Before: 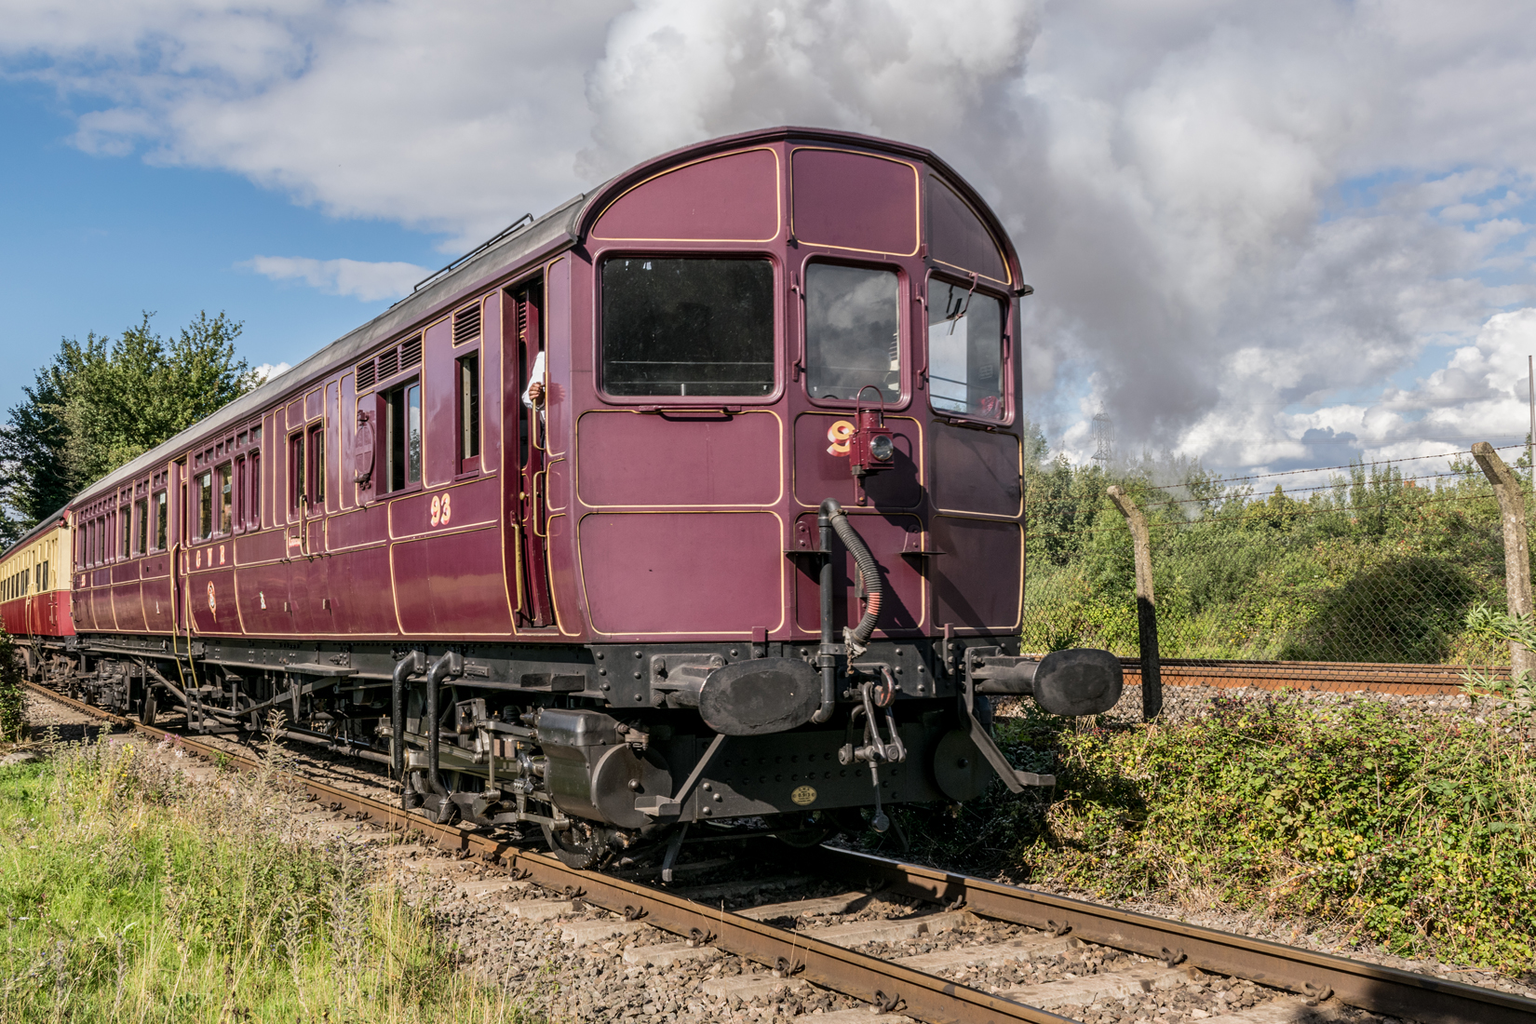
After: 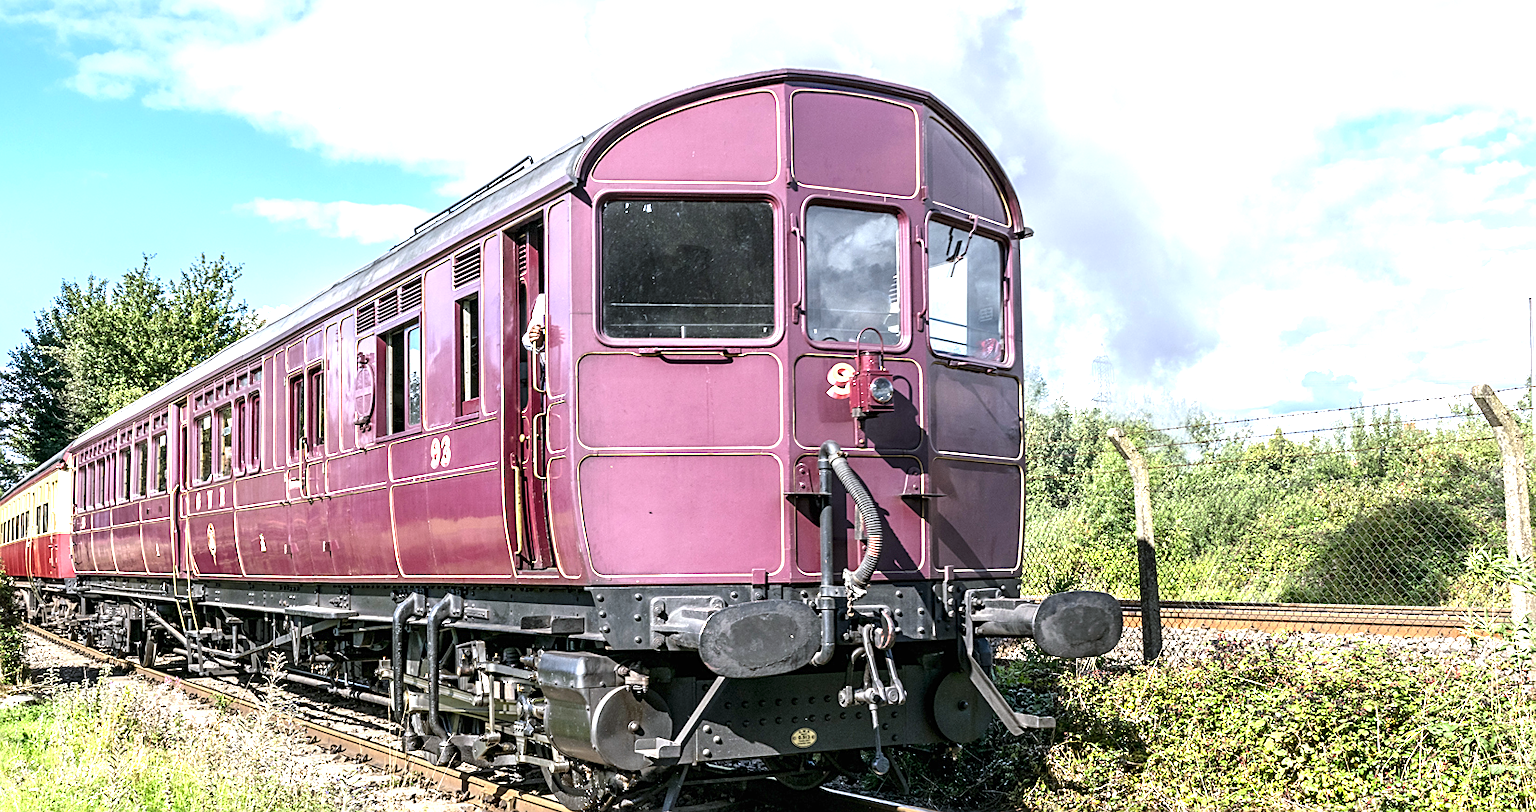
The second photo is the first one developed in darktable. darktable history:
exposure: black level correction 0, exposure 1.5 EV, compensate exposure bias true, compensate highlight preservation false
crop and rotate: top 5.667%, bottom 14.937%
sharpen: on, module defaults
white balance: red 0.924, blue 1.095
